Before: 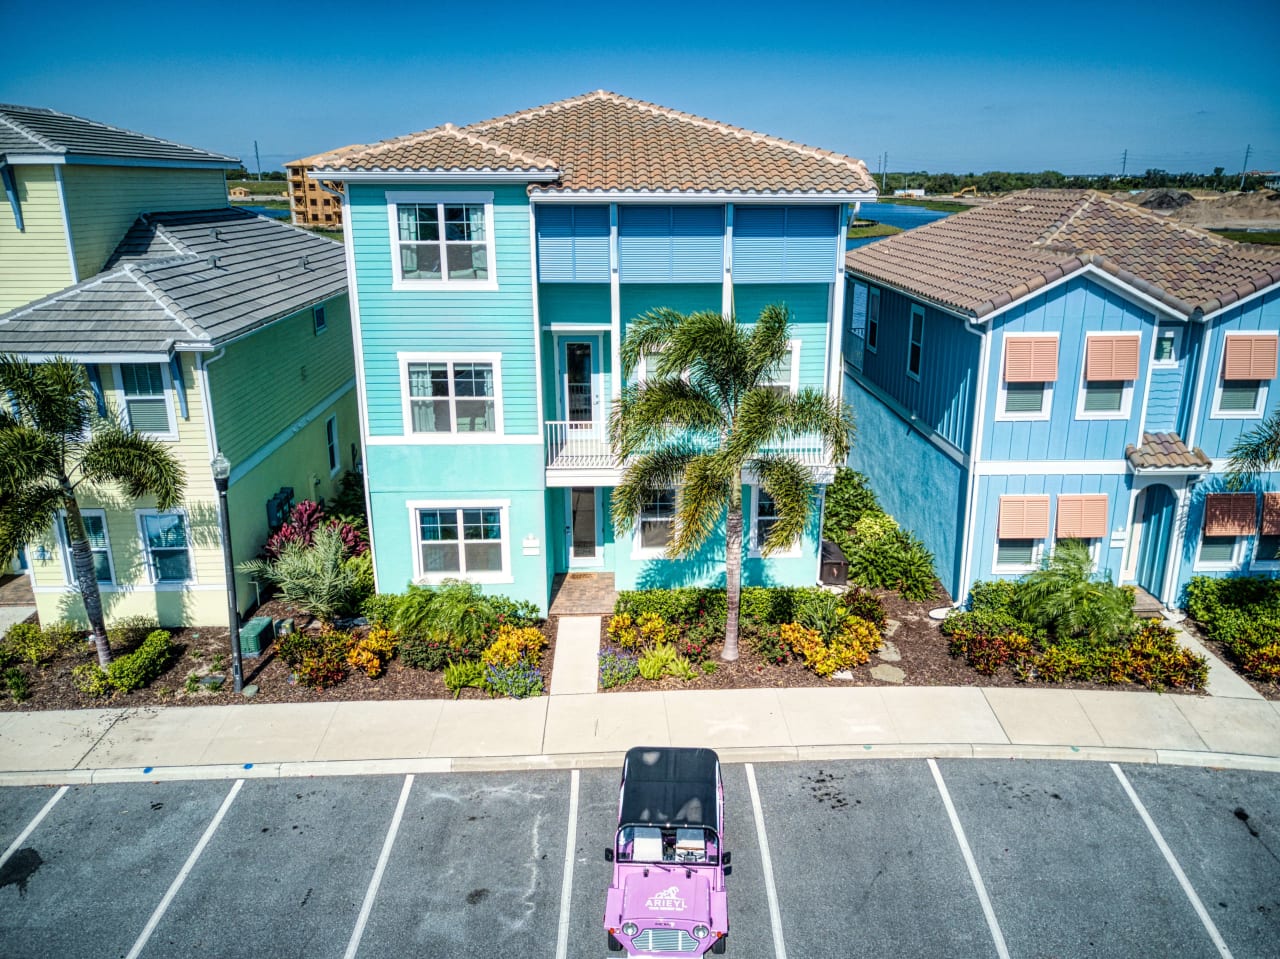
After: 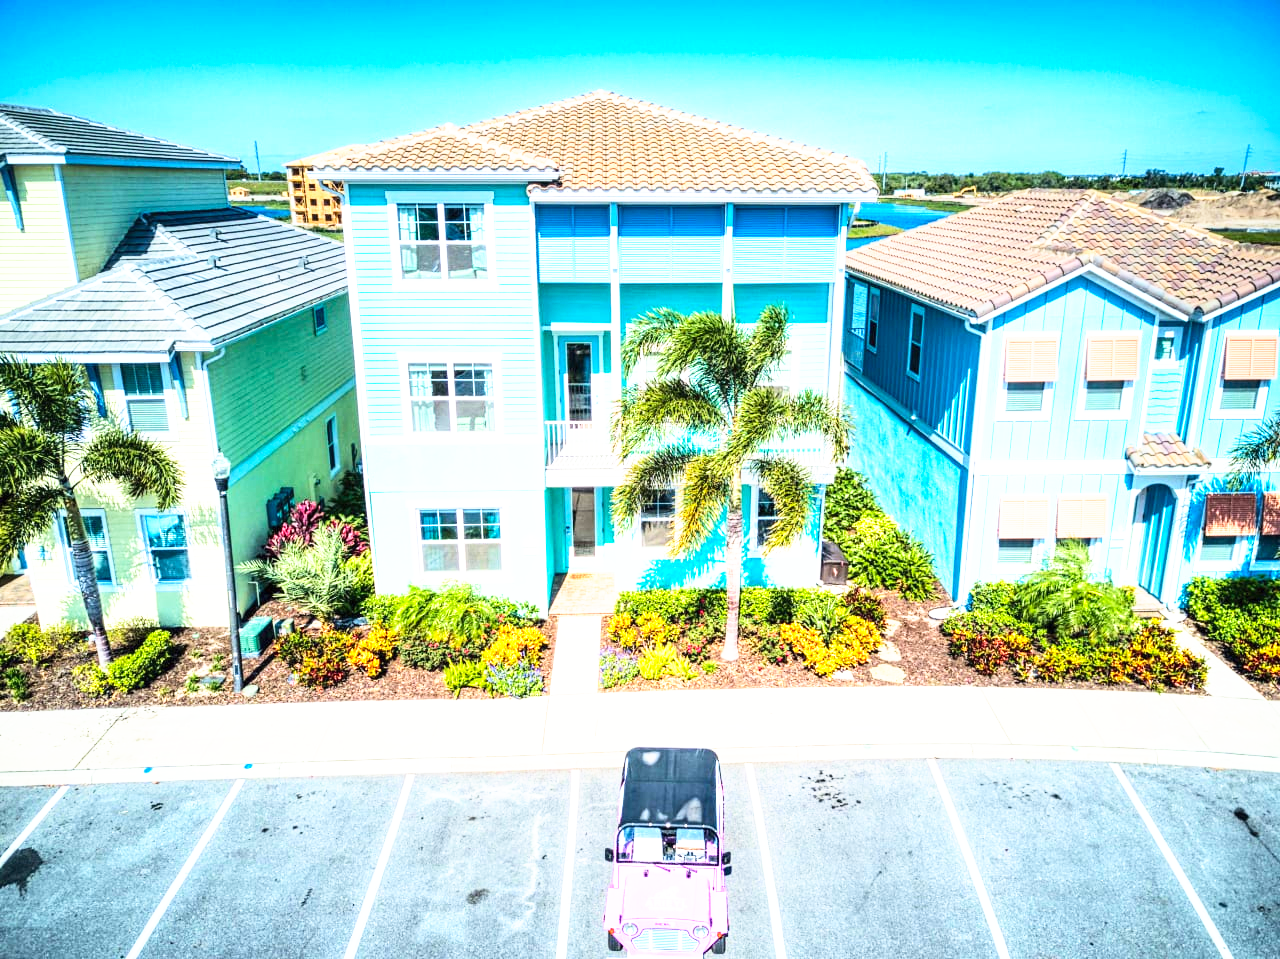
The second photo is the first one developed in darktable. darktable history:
exposure: exposure 0.201 EV, compensate highlight preservation false
base curve: curves: ch0 [(0, 0) (0.495, 0.917) (1, 1)], preserve colors none
contrast brightness saturation: contrast 0.201, brightness 0.169, saturation 0.222
